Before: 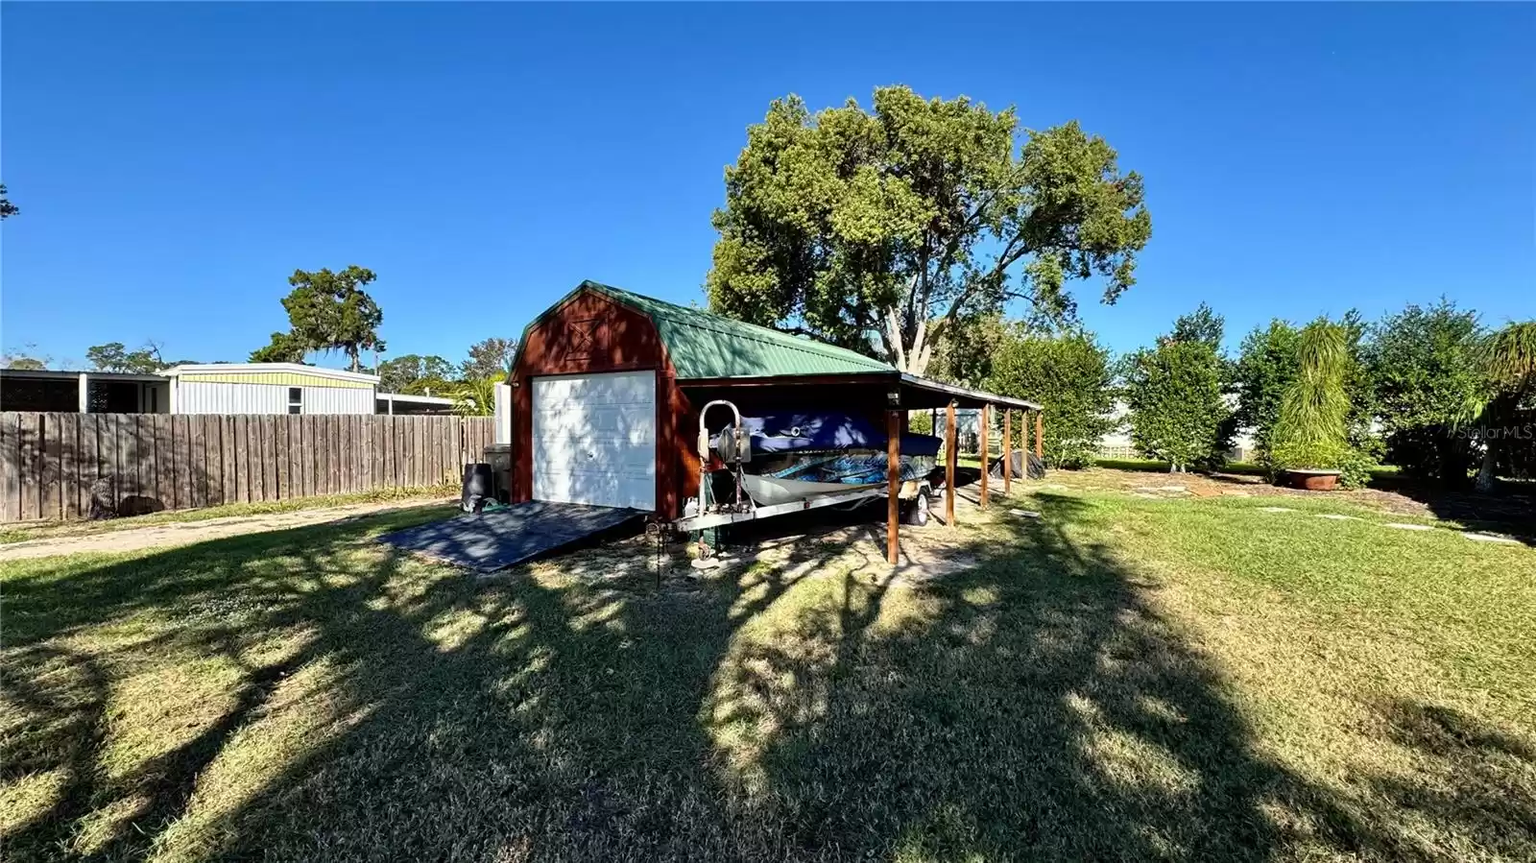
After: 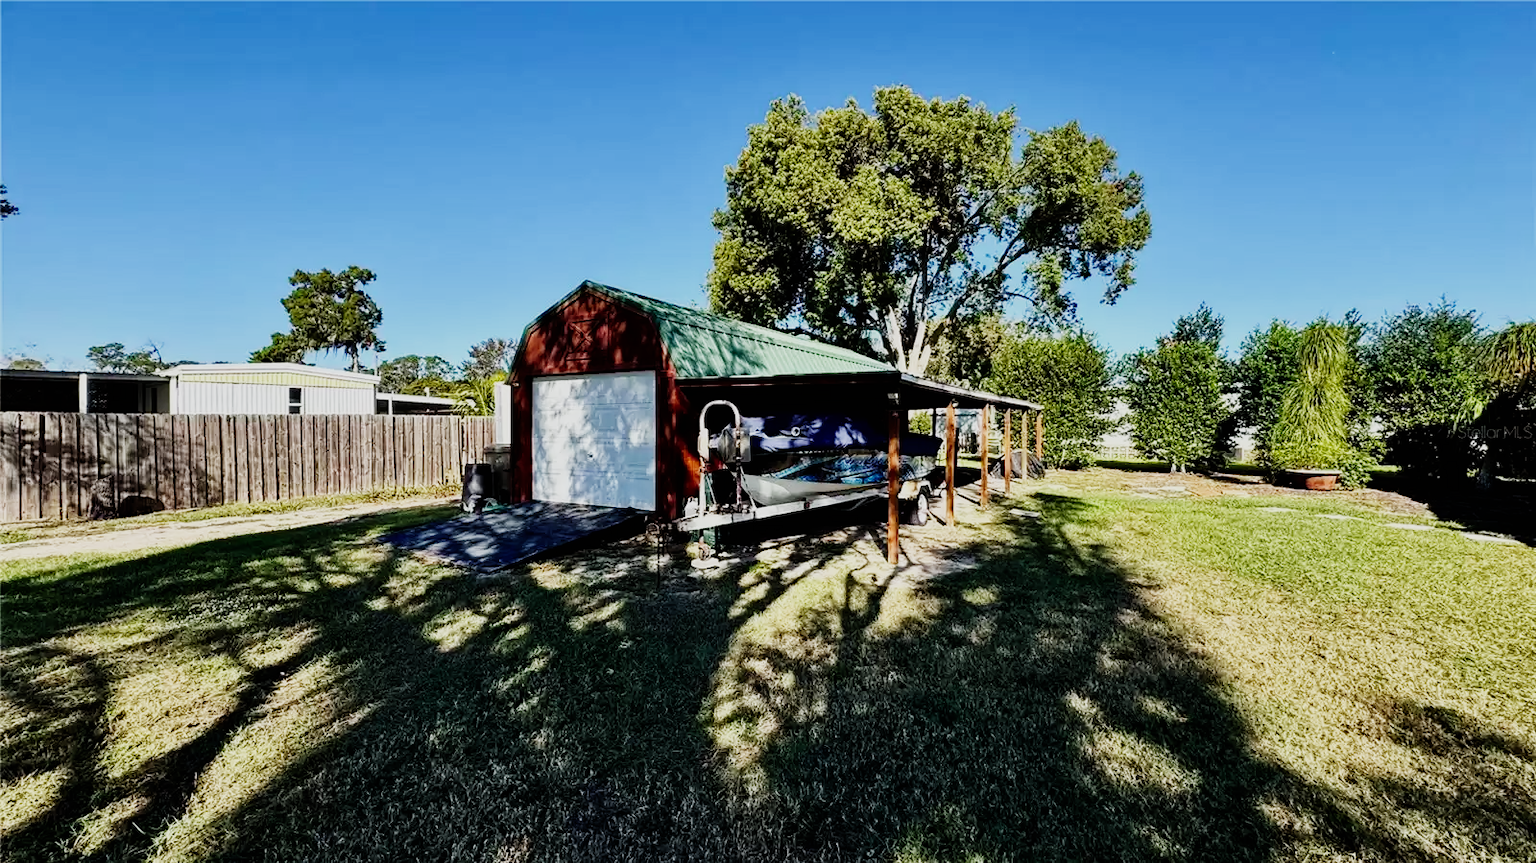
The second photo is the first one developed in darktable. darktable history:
sigmoid: contrast 1.7, skew -0.2, preserve hue 0%, red attenuation 0.1, red rotation 0.035, green attenuation 0.1, green rotation -0.017, blue attenuation 0.15, blue rotation -0.052, base primaries Rec2020
tone equalizer: on, module defaults
